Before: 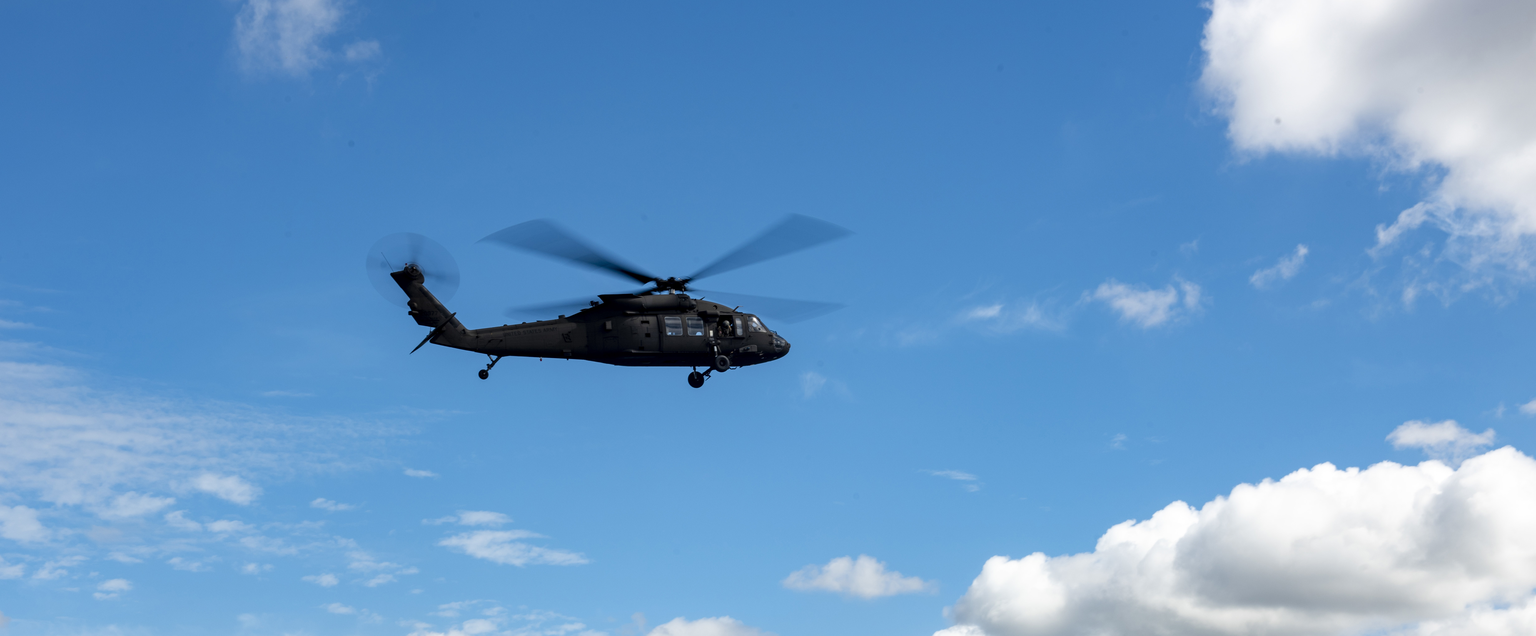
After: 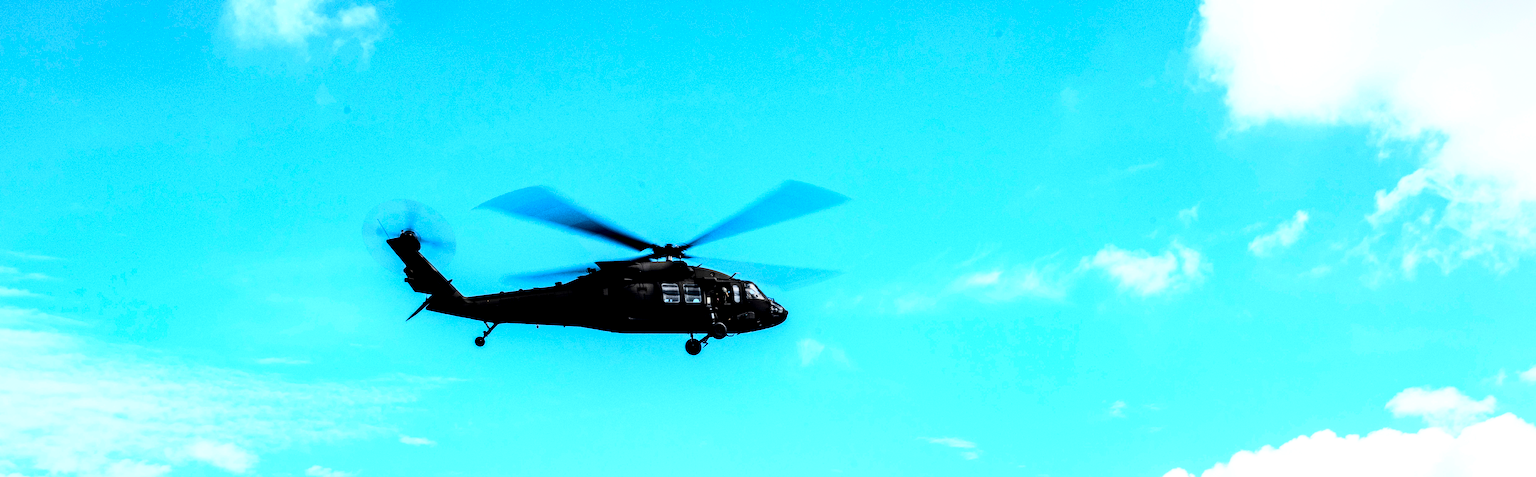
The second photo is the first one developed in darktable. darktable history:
exposure: exposure 0.207 EV, compensate highlight preservation false
grain: coarseness 11.82 ISO, strength 36.67%, mid-tones bias 74.17%
local contrast: highlights 25%, shadows 75%, midtone range 0.75
contrast brightness saturation: contrast 0.22
crop: left 0.387%, top 5.469%, bottom 19.809%
rgb curve: curves: ch0 [(0, 0) (0.21, 0.15) (0.24, 0.21) (0.5, 0.75) (0.75, 0.96) (0.89, 0.99) (1, 1)]; ch1 [(0, 0.02) (0.21, 0.13) (0.25, 0.2) (0.5, 0.67) (0.75, 0.9) (0.89, 0.97) (1, 1)]; ch2 [(0, 0.02) (0.21, 0.13) (0.25, 0.2) (0.5, 0.67) (0.75, 0.9) (0.89, 0.97) (1, 1)], compensate middle gray true
tone equalizer: on, module defaults
